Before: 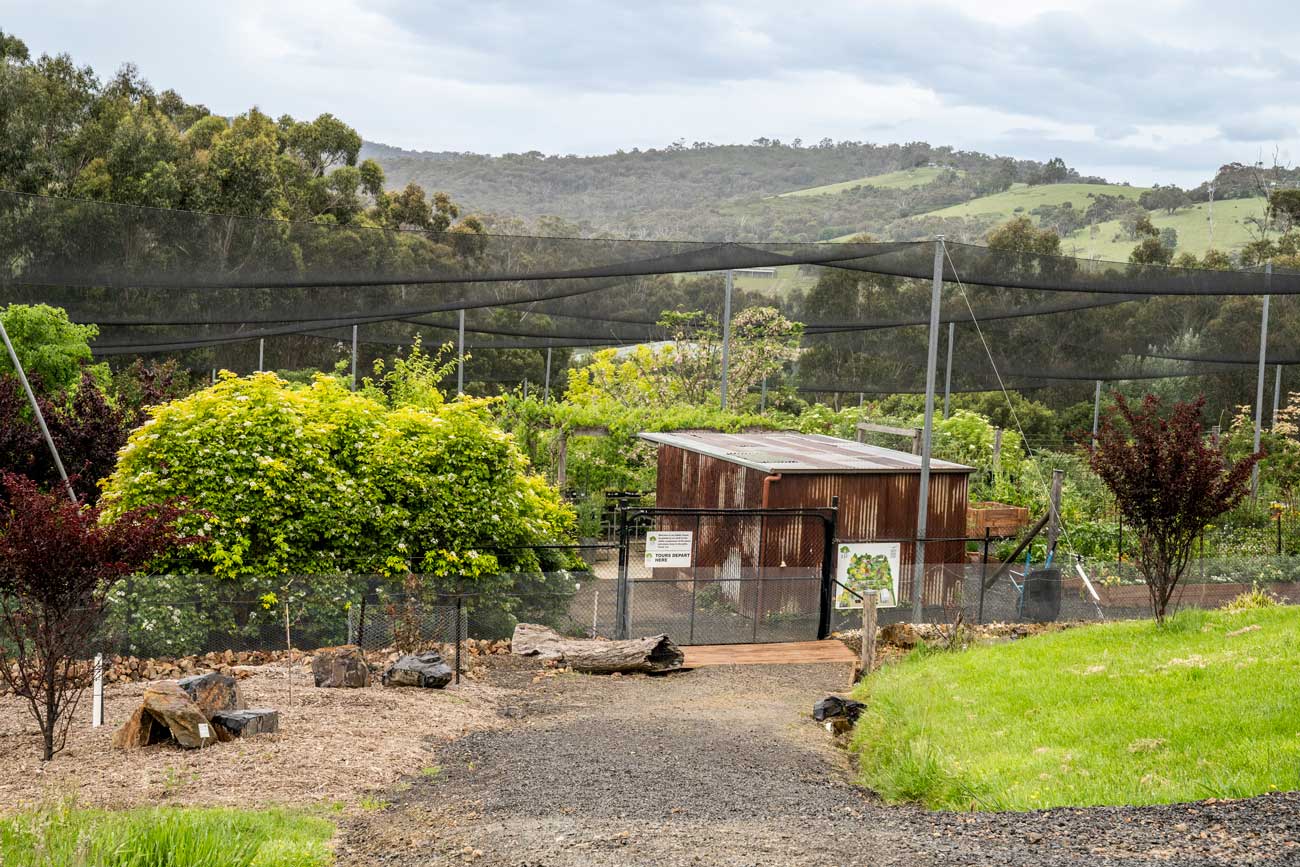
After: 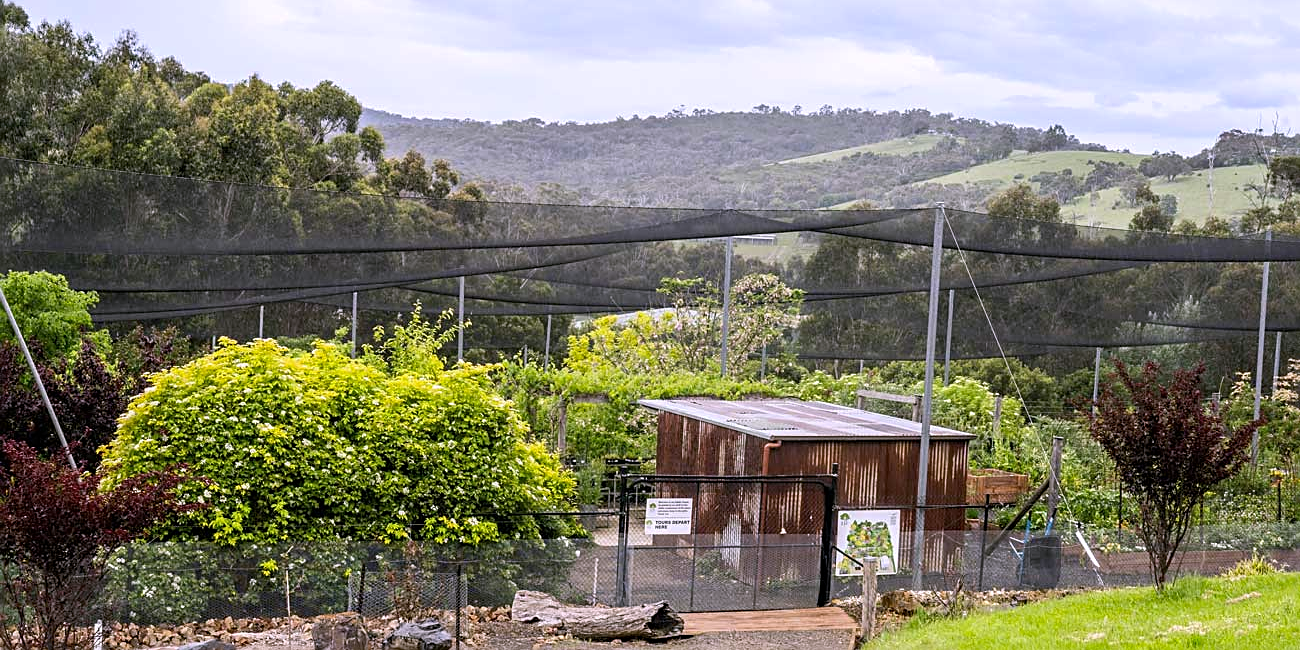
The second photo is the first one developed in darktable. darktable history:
white balance: red 0.948, green 1.02, blue 1.176
sharpen: on, module defaults
crop: top 3.857%, bottom 21.132%
color correction: highlights a* 7.34, highlights b* 4.37
